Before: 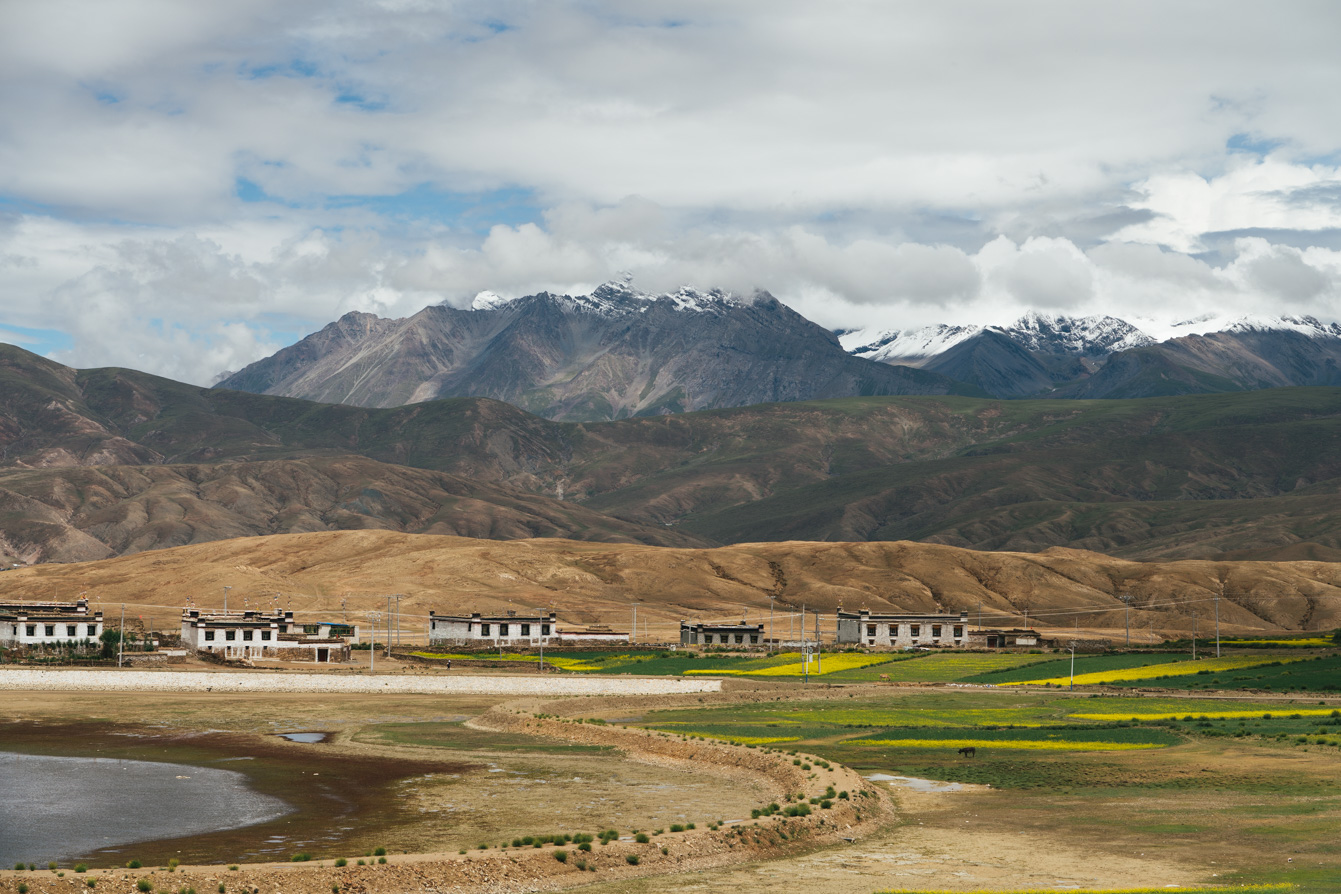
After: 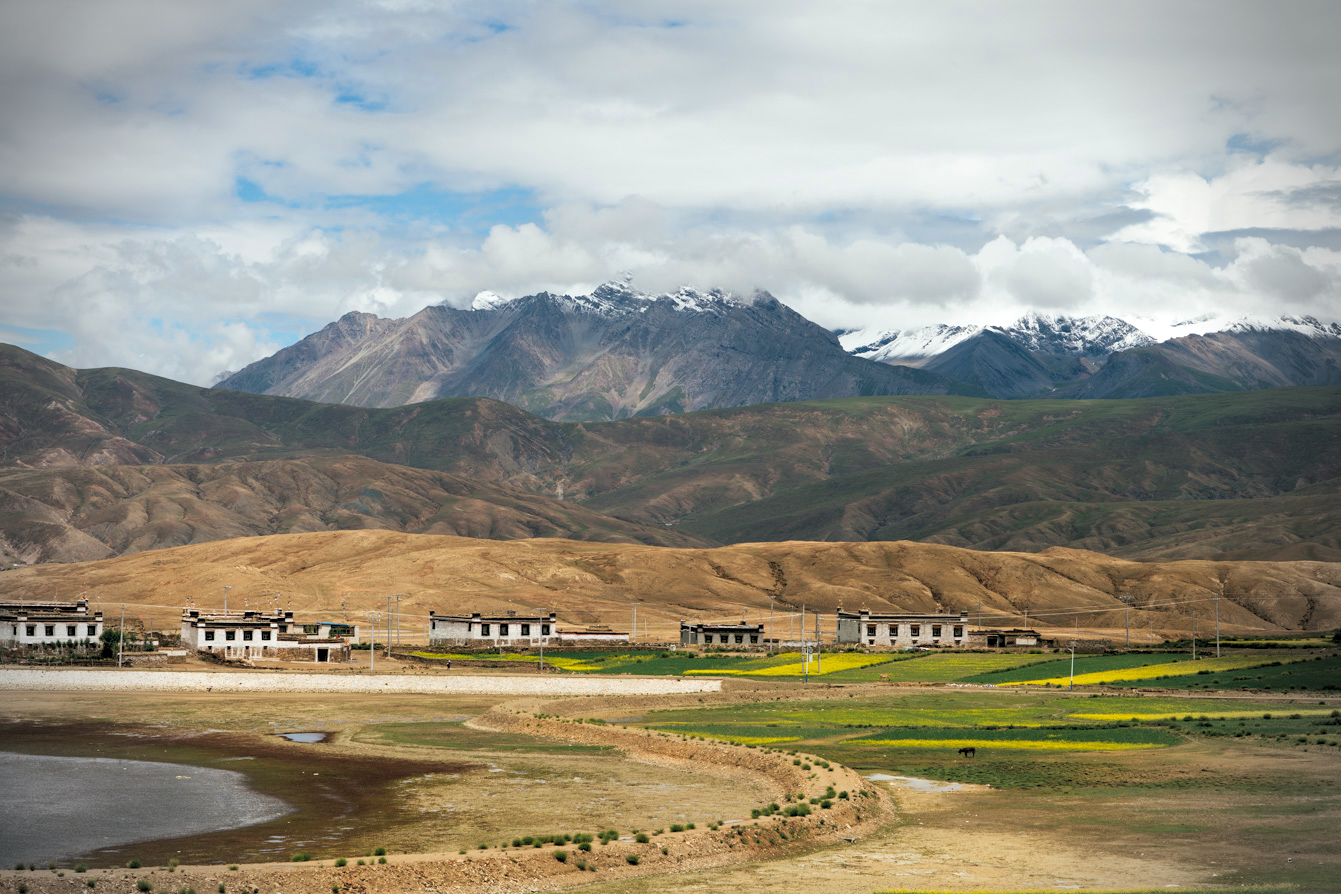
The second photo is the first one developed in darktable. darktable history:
vignetting: fall-off radius 31.48%, brightness -0.472
velvia: strength 17%
rgb levels: levels [[0.013, 0.434, 0.89], [0, 0.5, 1], [0, 0.5, 1]]
